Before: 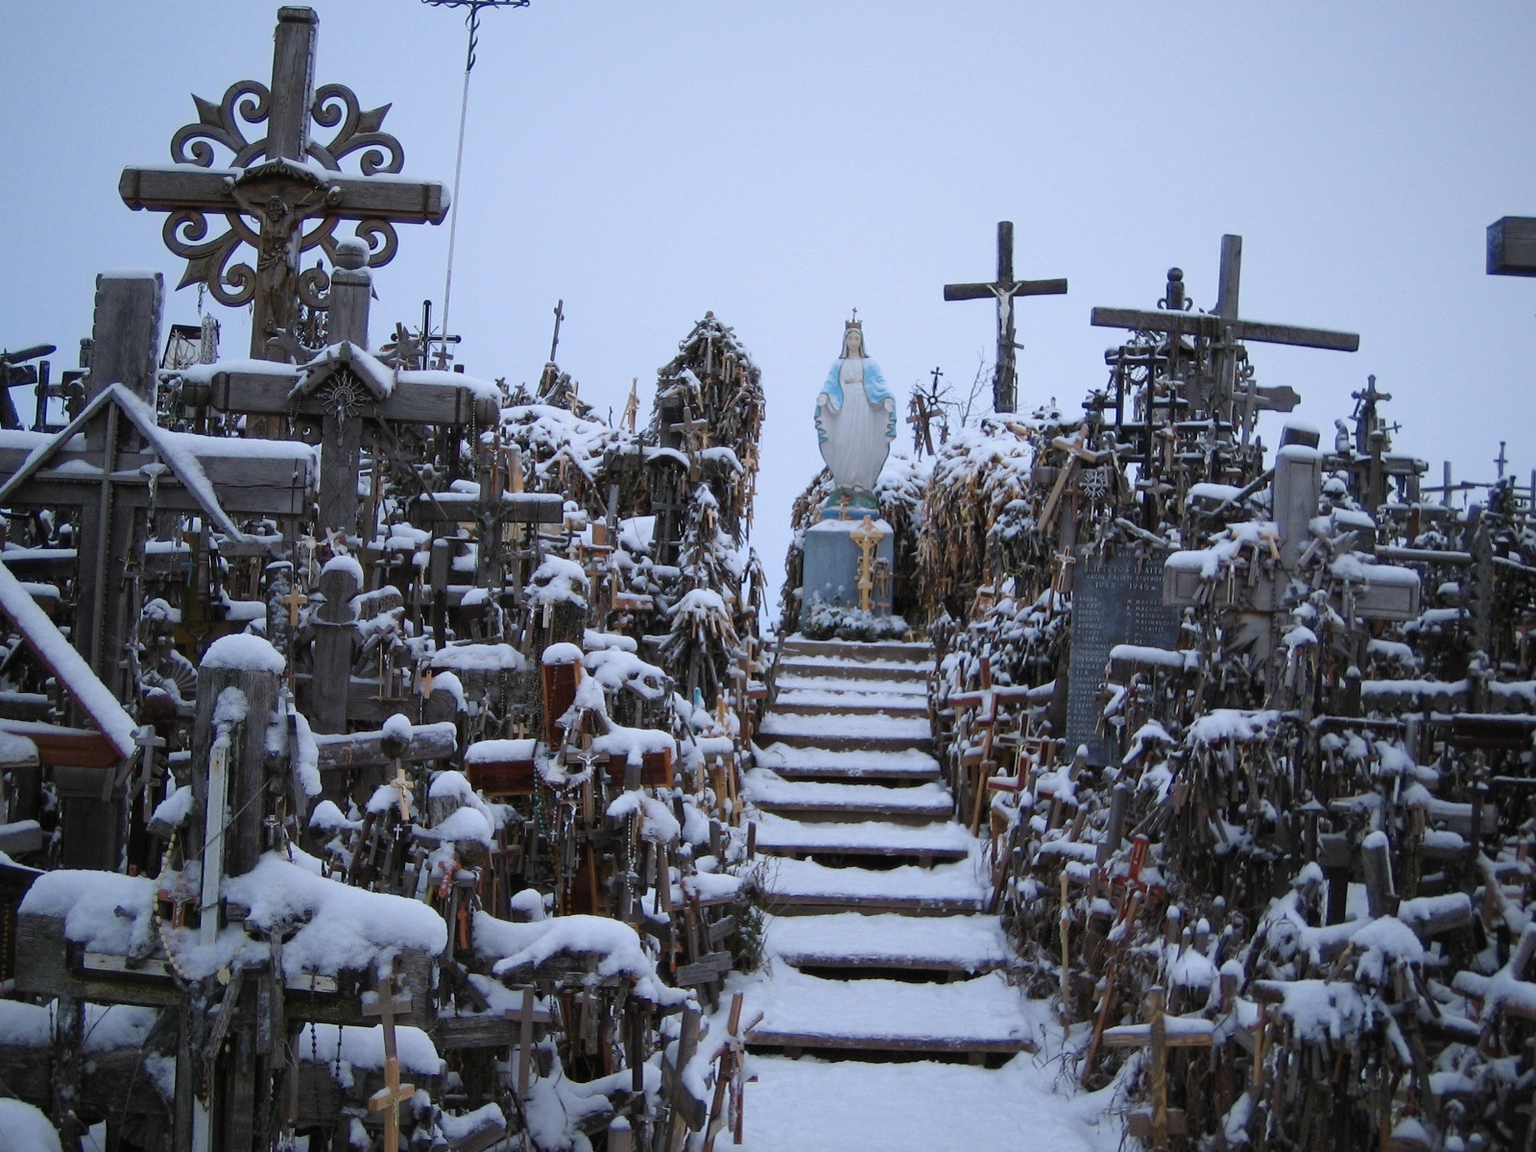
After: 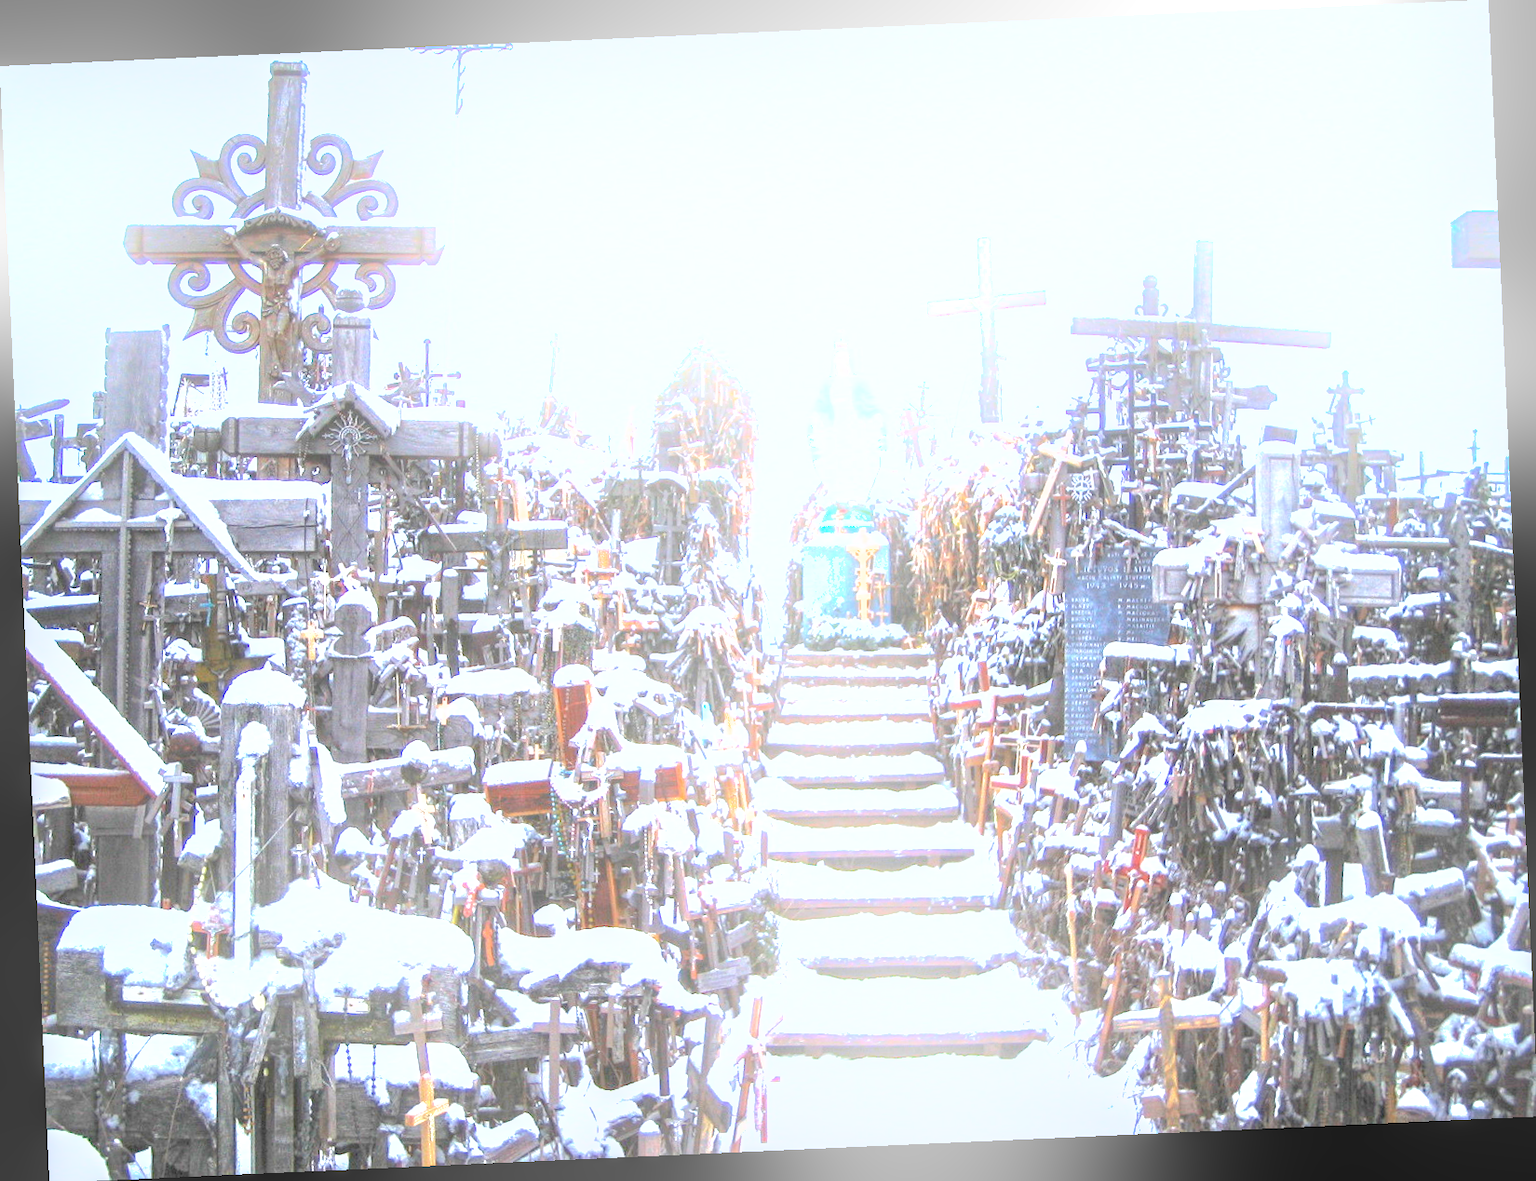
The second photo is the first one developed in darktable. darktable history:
exposure: exposure 2.04 EV, compensate highlight preservation false
white balance: red 1, blue 1
rotate and perspective: rotation -2.56°, automatic cropping off
local contrast: detail 144%
levels: levels [0, 0.394, 0.787]
bloom: on, module defaults
shadows and highlights: on, module defaults
